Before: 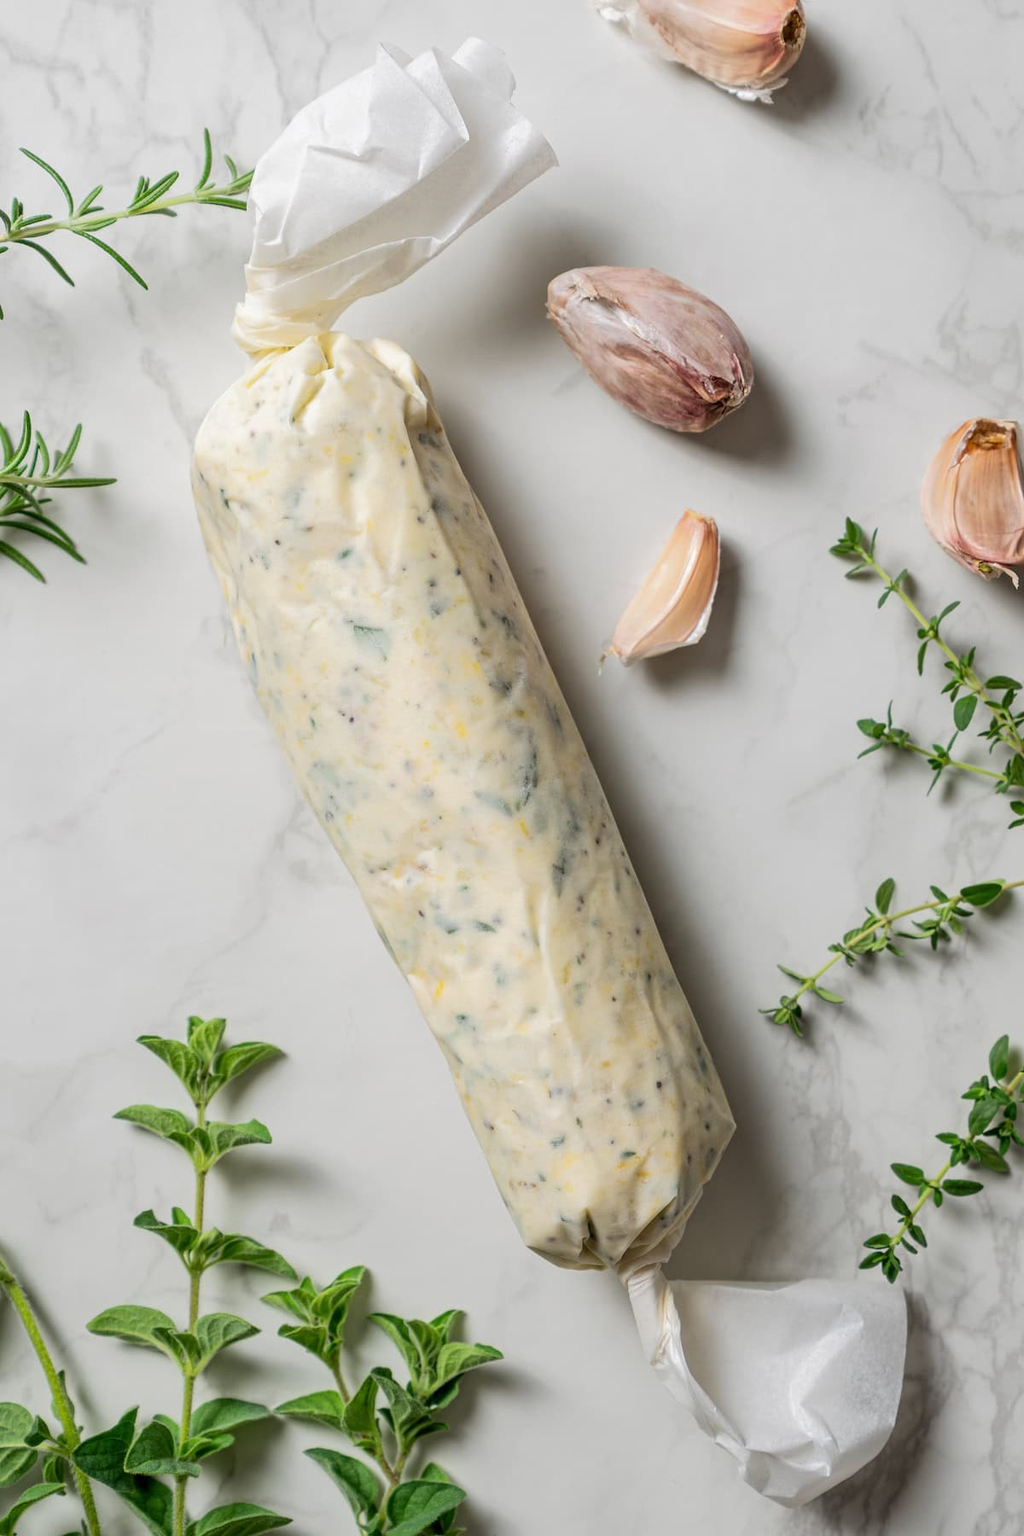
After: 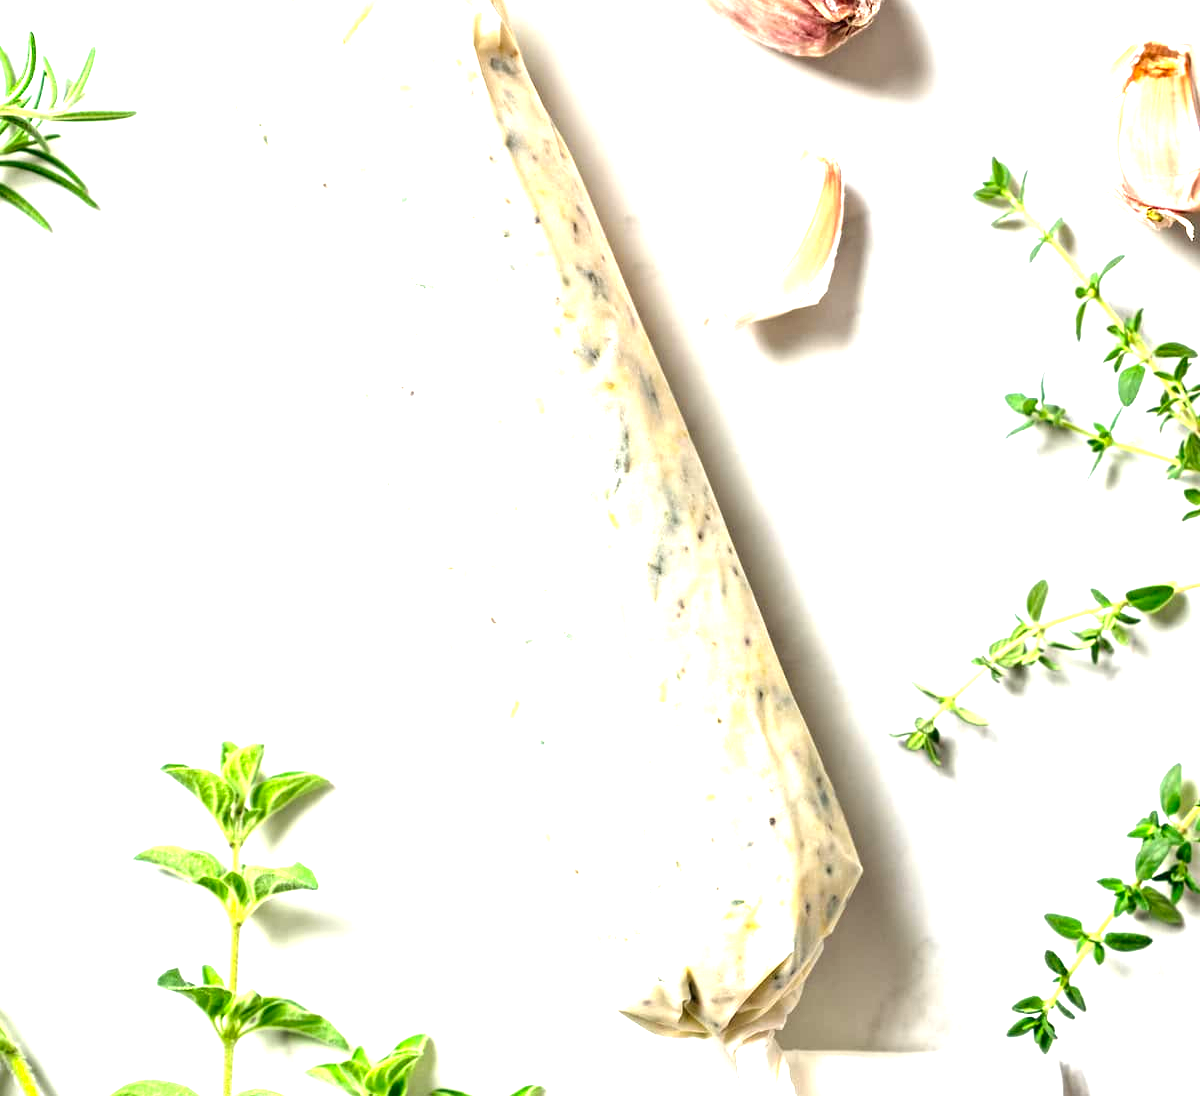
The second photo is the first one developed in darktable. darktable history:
crop and rotate: top 25.035%, bottom 14.061%
levels: levels [0, 0.281, 0.562]
